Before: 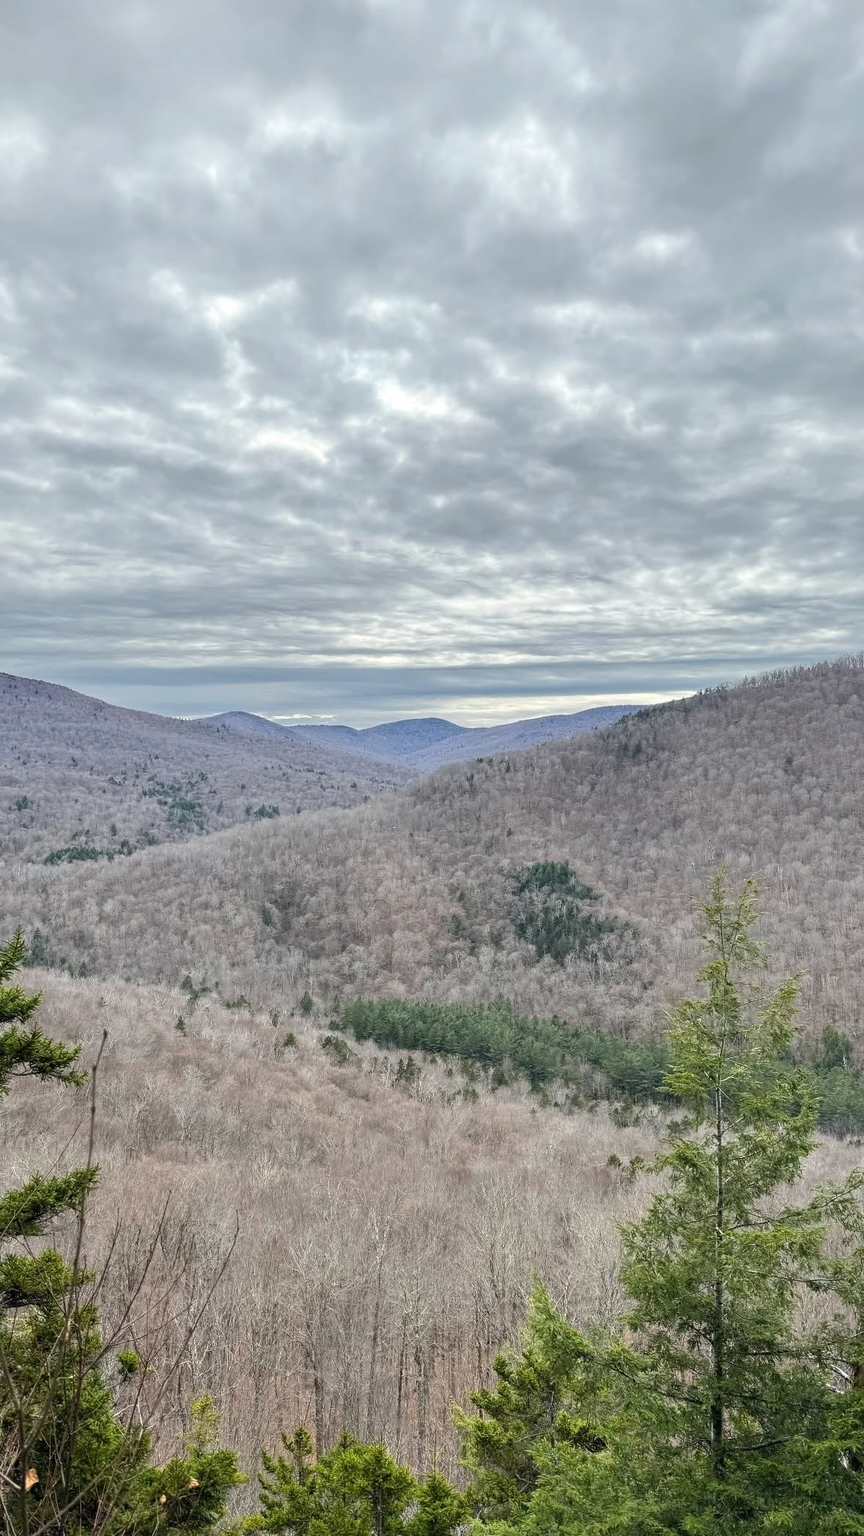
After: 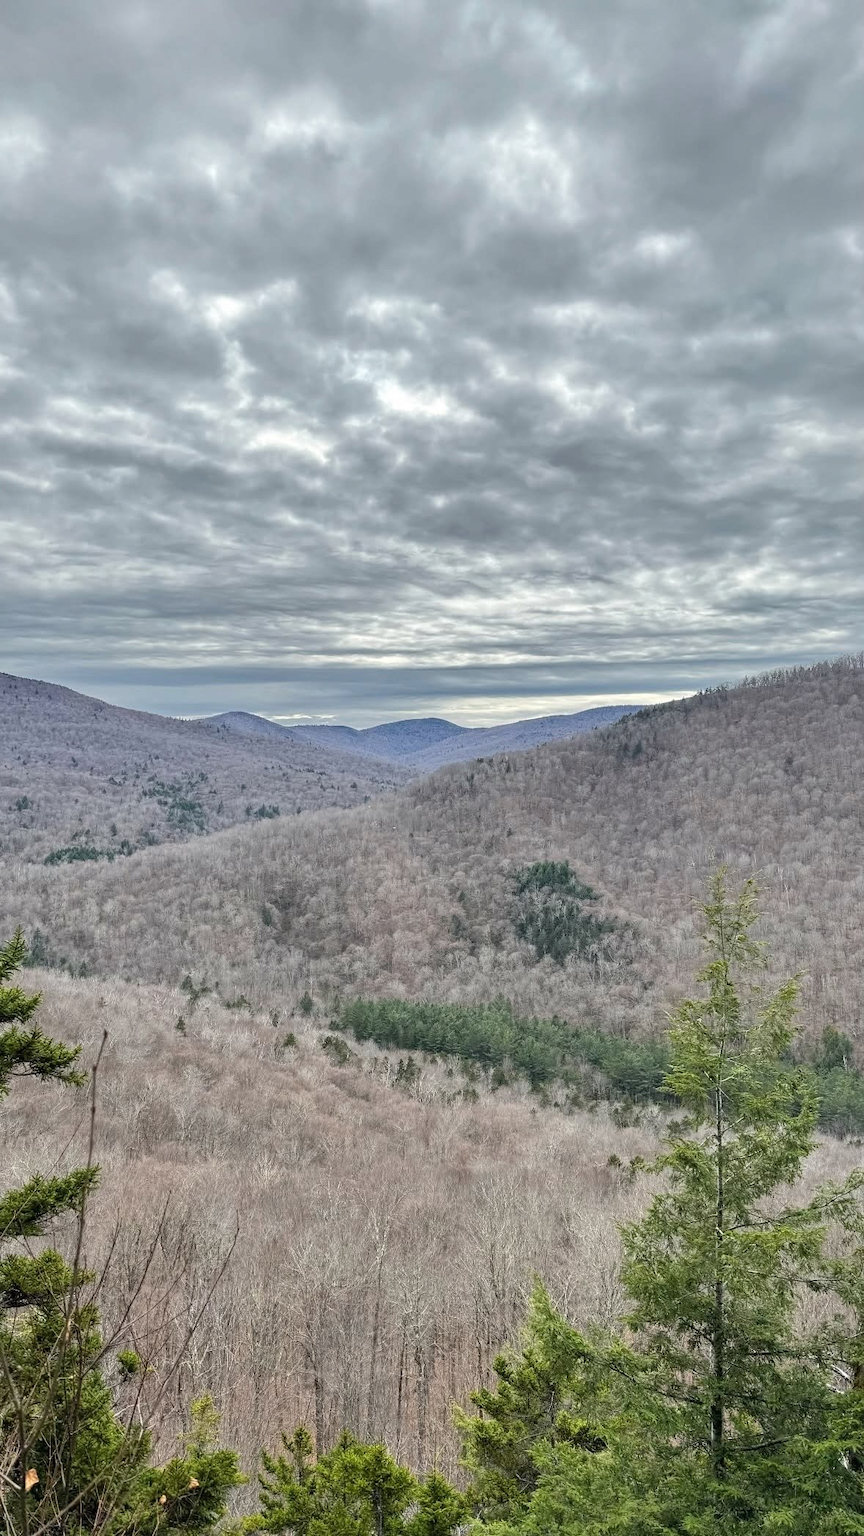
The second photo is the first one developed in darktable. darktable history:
shadows and highlights: shadows color adjustment 99.15%, highlights color adjustment 0.688%, soften with gaussian
